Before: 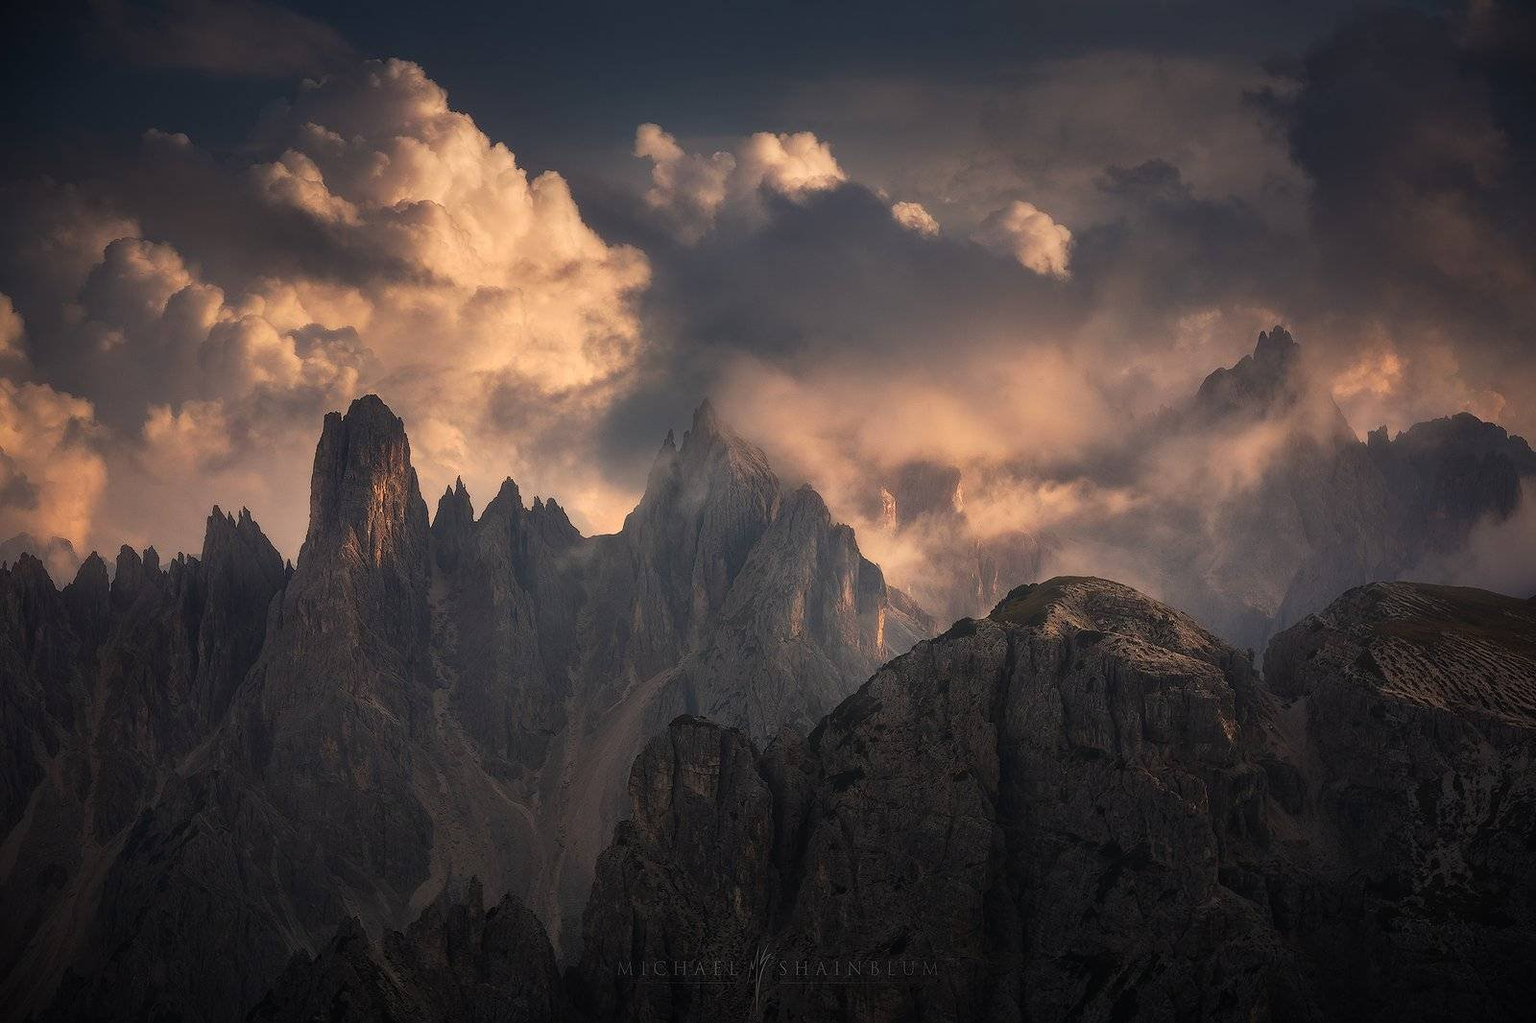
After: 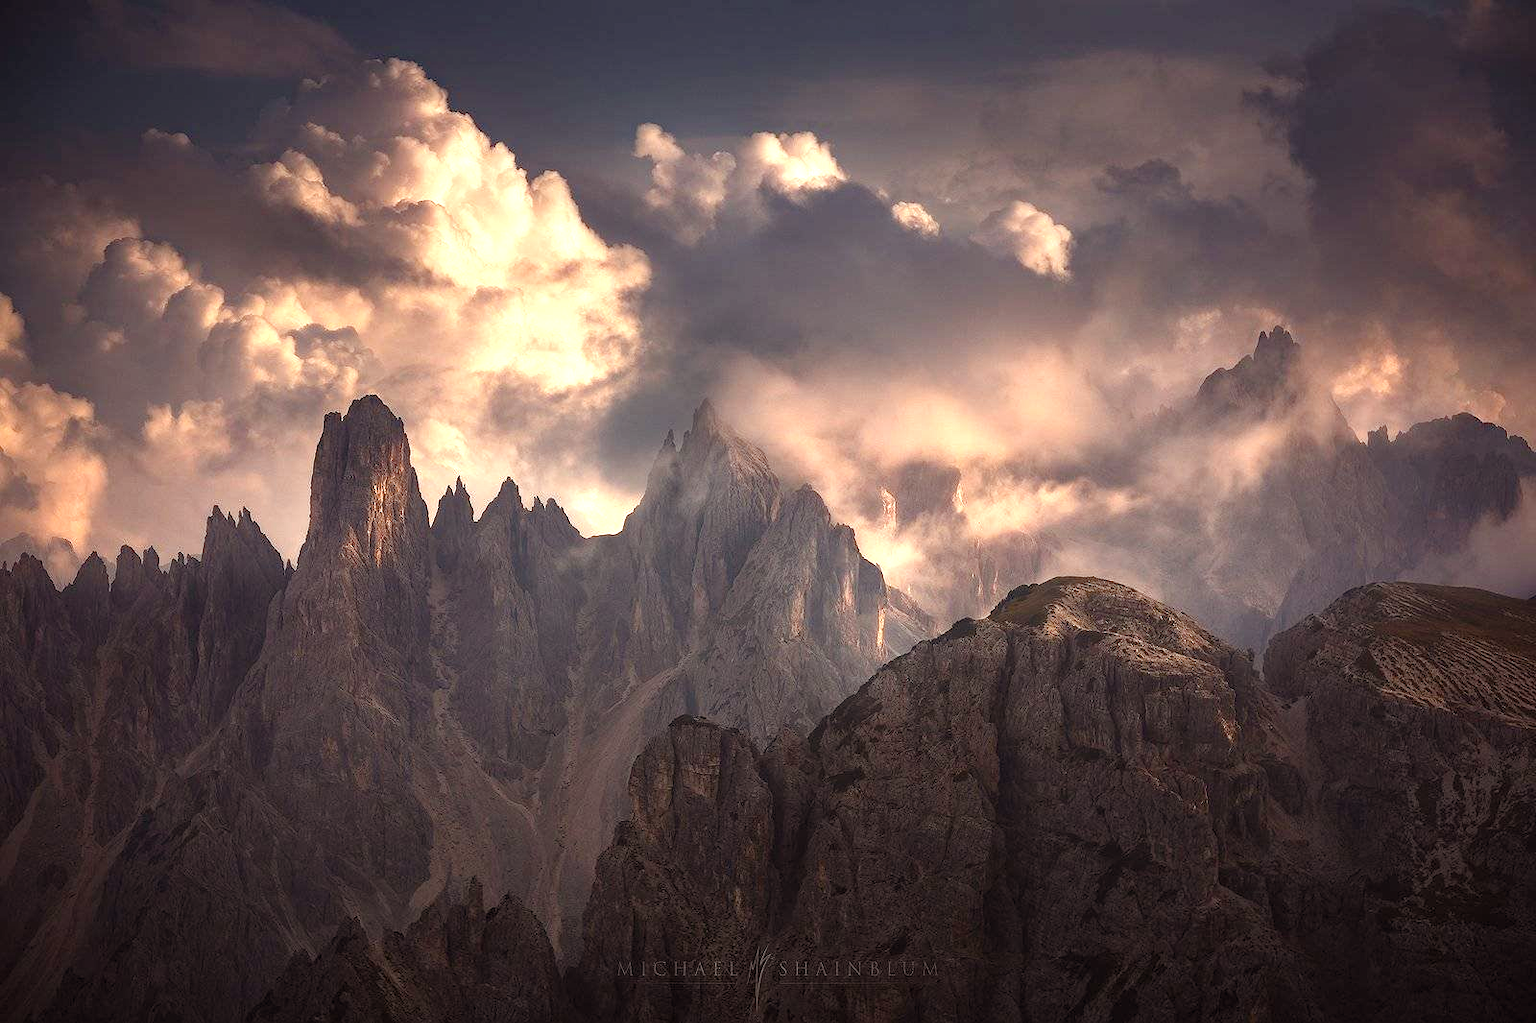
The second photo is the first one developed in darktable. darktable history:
exposure: black level correction 0, exposure 1.009 EV, compensate highlight preservation false
haze removal: compatibility mode true, adaptive false
color balance rgb: power › chroma 1.577%, power › hue 28.03°, perceptual saturation grading › global saturation 20%, perceptual saturation grading › highlights -25.515%, perceptual saturation grading › shadows 24.544%
color correction: highlights b* -0.05, saturation 0.774
